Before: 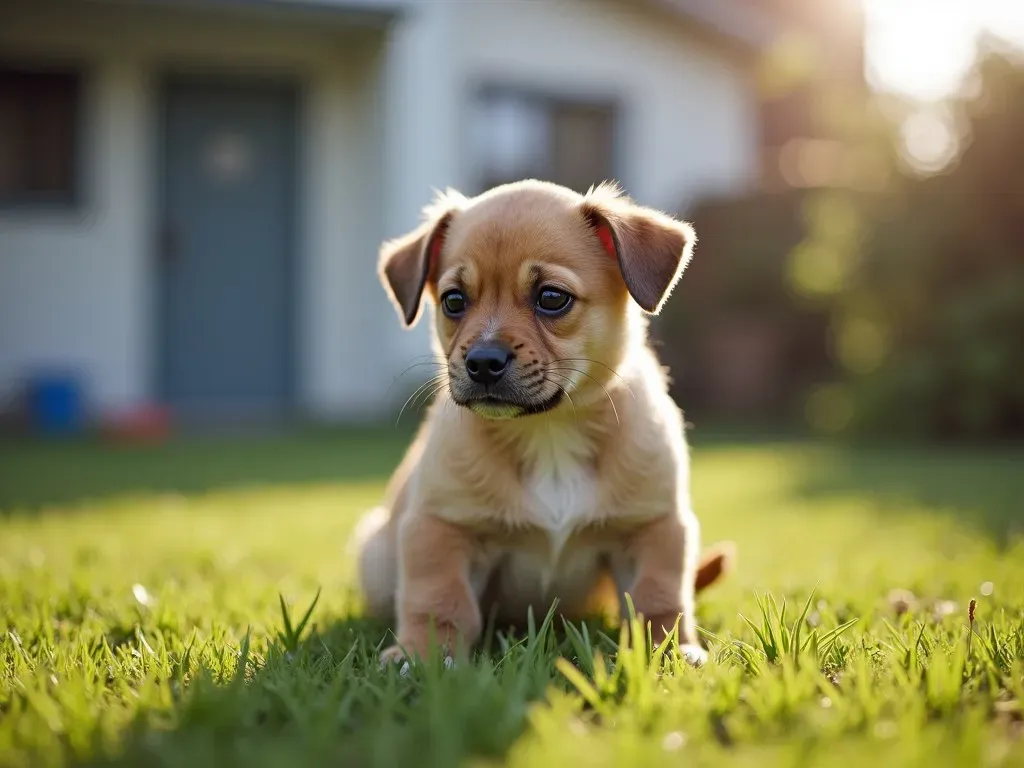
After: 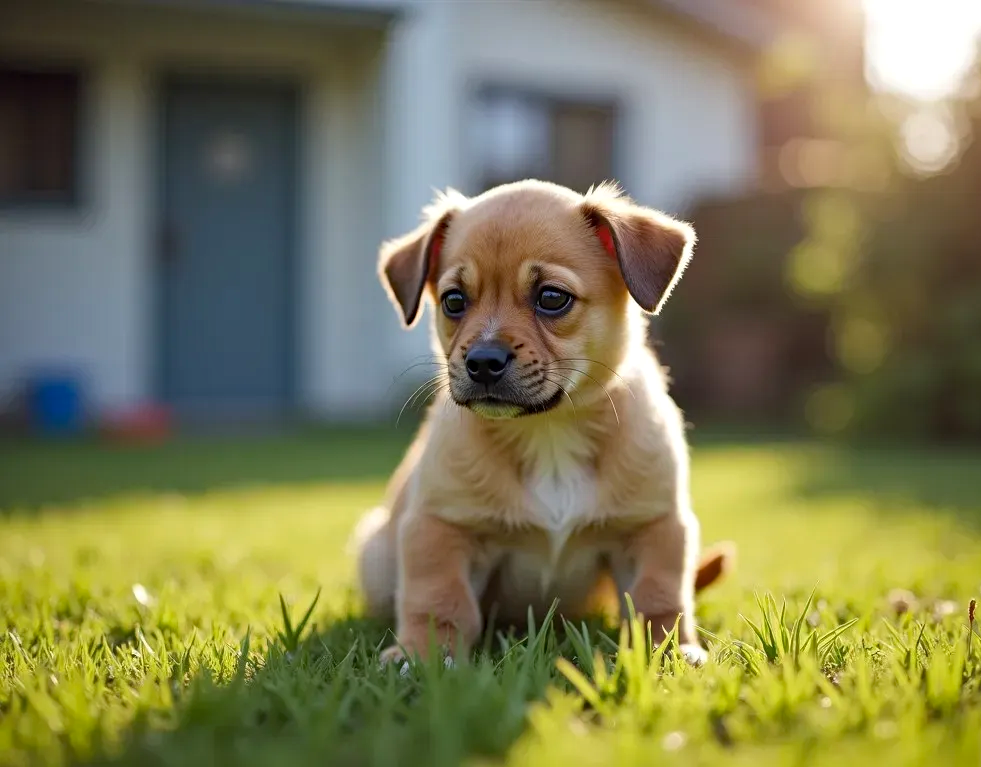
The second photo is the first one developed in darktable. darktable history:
haze removal: compatibility mode true, adaptive false
exposure: exposure 0.081 EV, compensate highlight preservation false
crop: right 4.126%, bottom 0.031%
